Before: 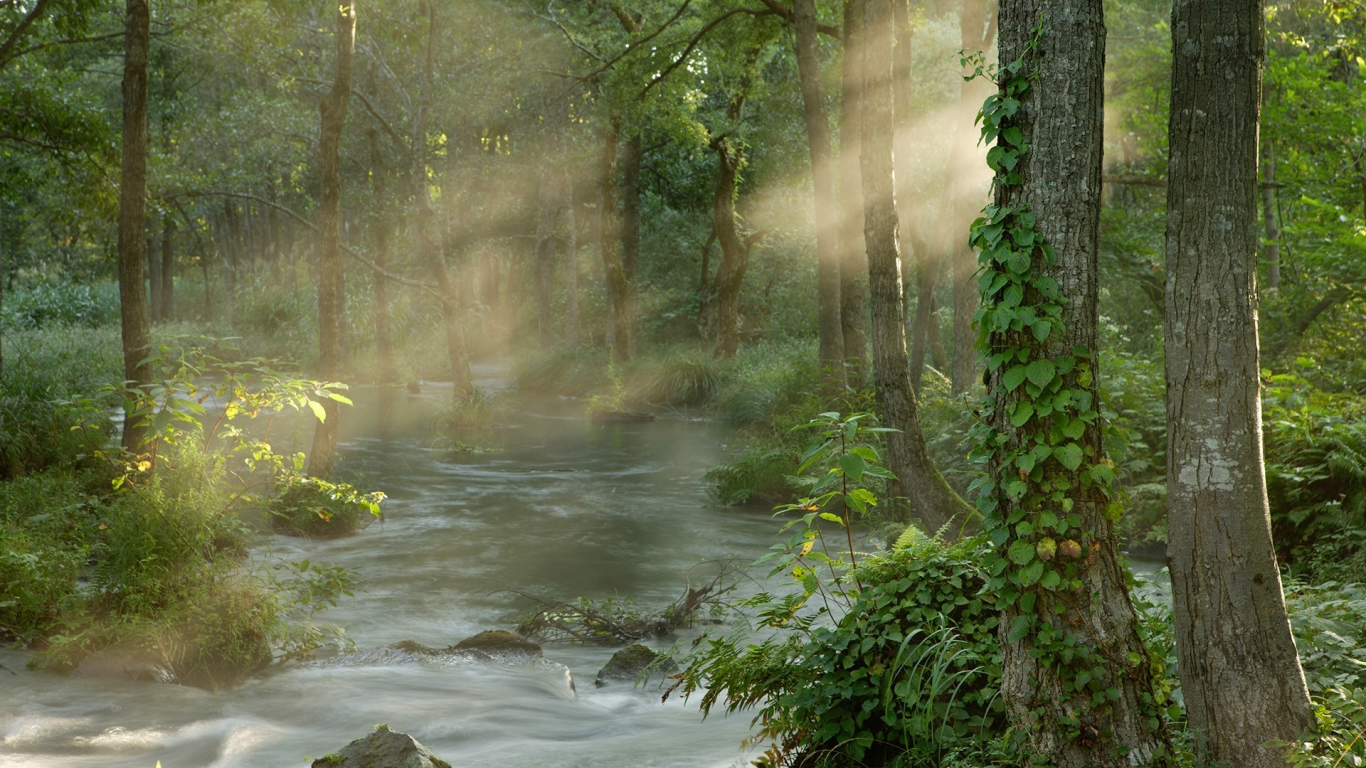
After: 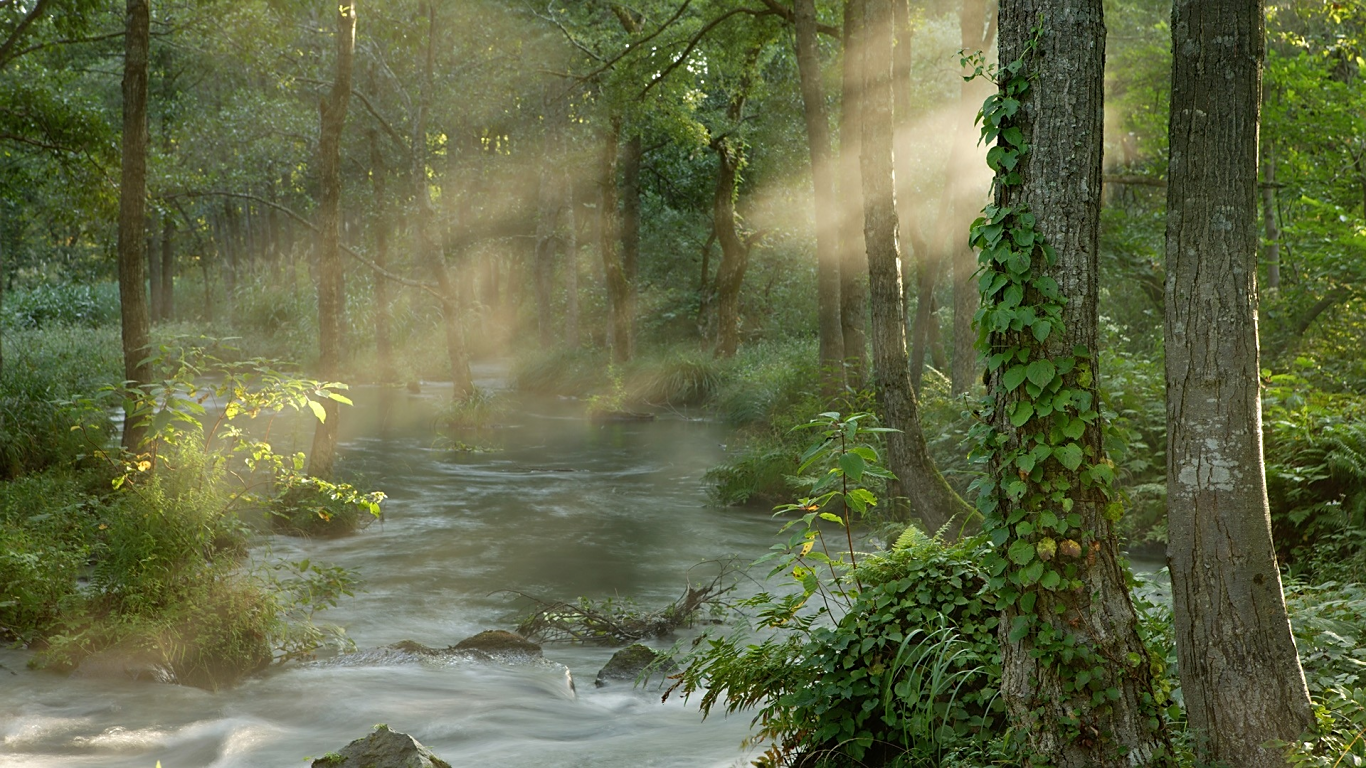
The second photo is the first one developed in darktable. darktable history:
sharpen: radius 1.824, amount 0.407, threshold 1.601
